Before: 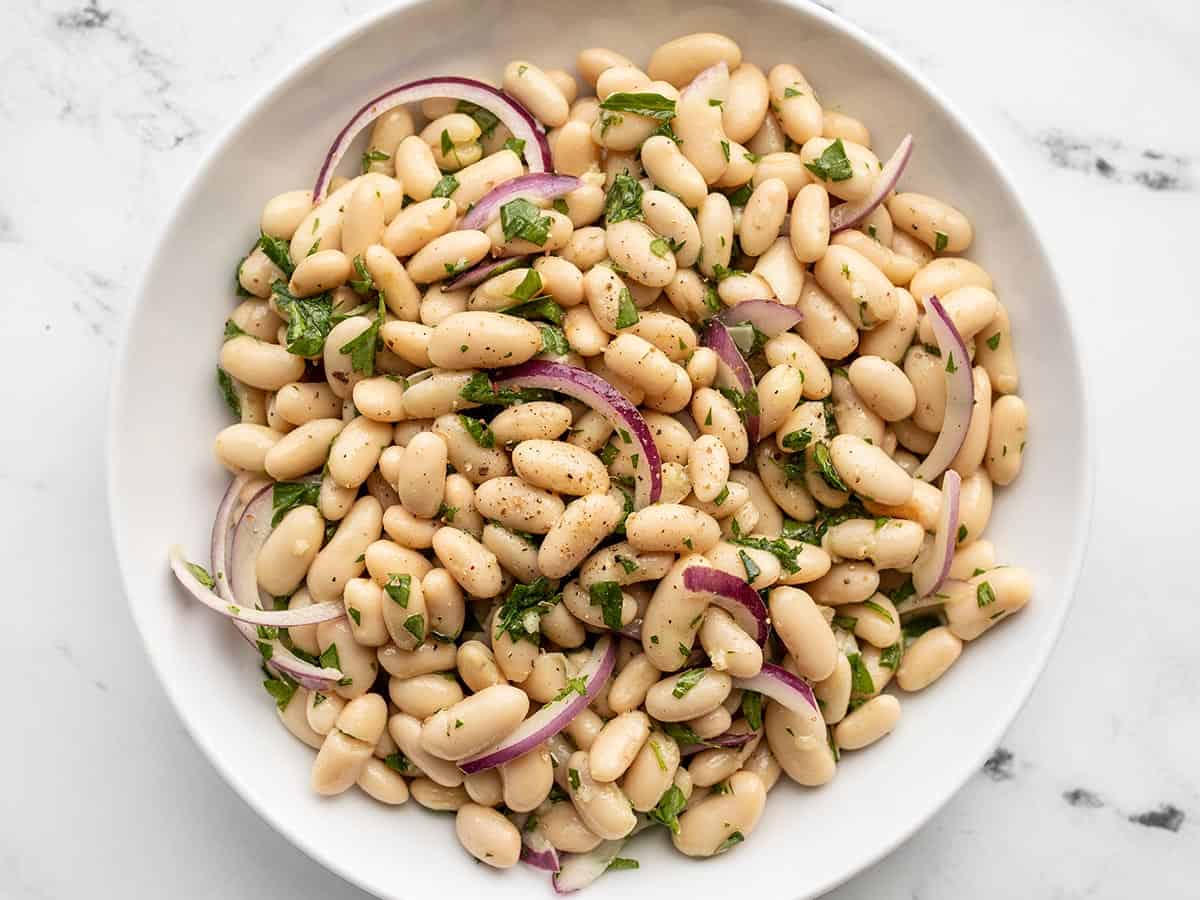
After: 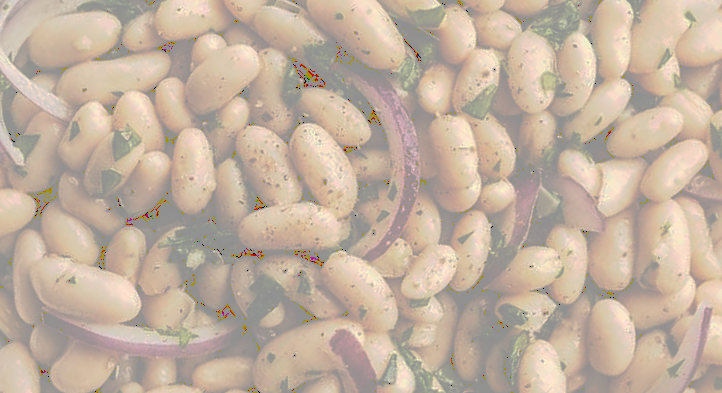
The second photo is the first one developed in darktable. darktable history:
crop and rotate: angle -44.49°, top 16.33%, right 0.795%, bottom 11.658%
tone curve: curves: ch0 [(0, 0) (0.003, 0.6) (0.011, 0.6) (0.025, 0.601) (0.044, 0.601) (0.069, 0.601) (0.1, 0.601) (0.136, 0.602) (0.177, 0.605) (0.224, 0.609) (0.277, 0.615) (0.335, 0.625) (0.399, 0.633) (0.468, 0.654) (0.543, 0.676) (0.623, 0.71) (0.709, 0.753) (0.801, 0.802) (0.898, 0.85) (1, 1)], preserve colors none
local contrast: mode bilateral grid, contrast 21, coarseness 50, detail 102%, midtone range 0.2
